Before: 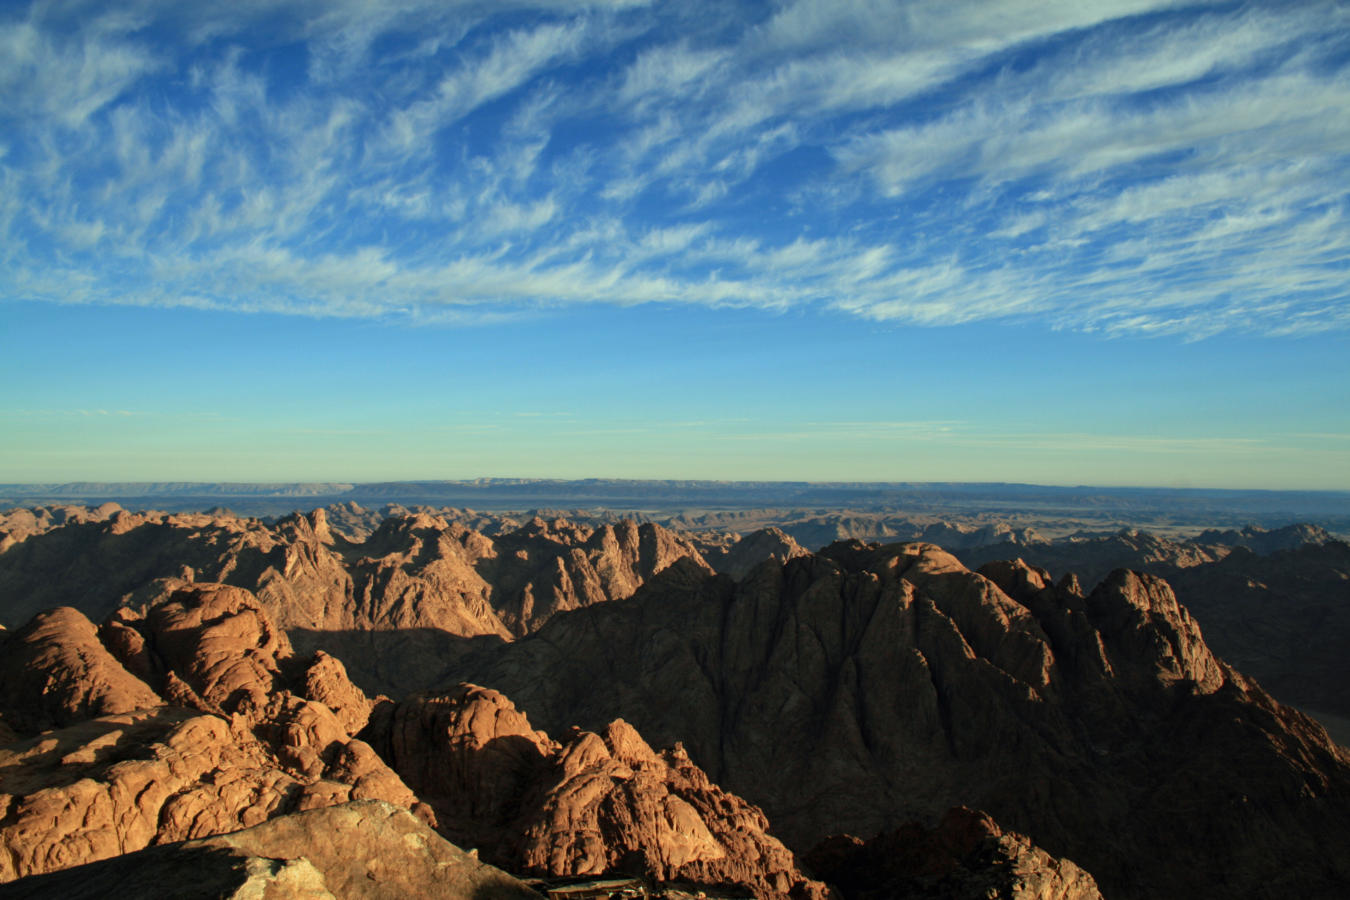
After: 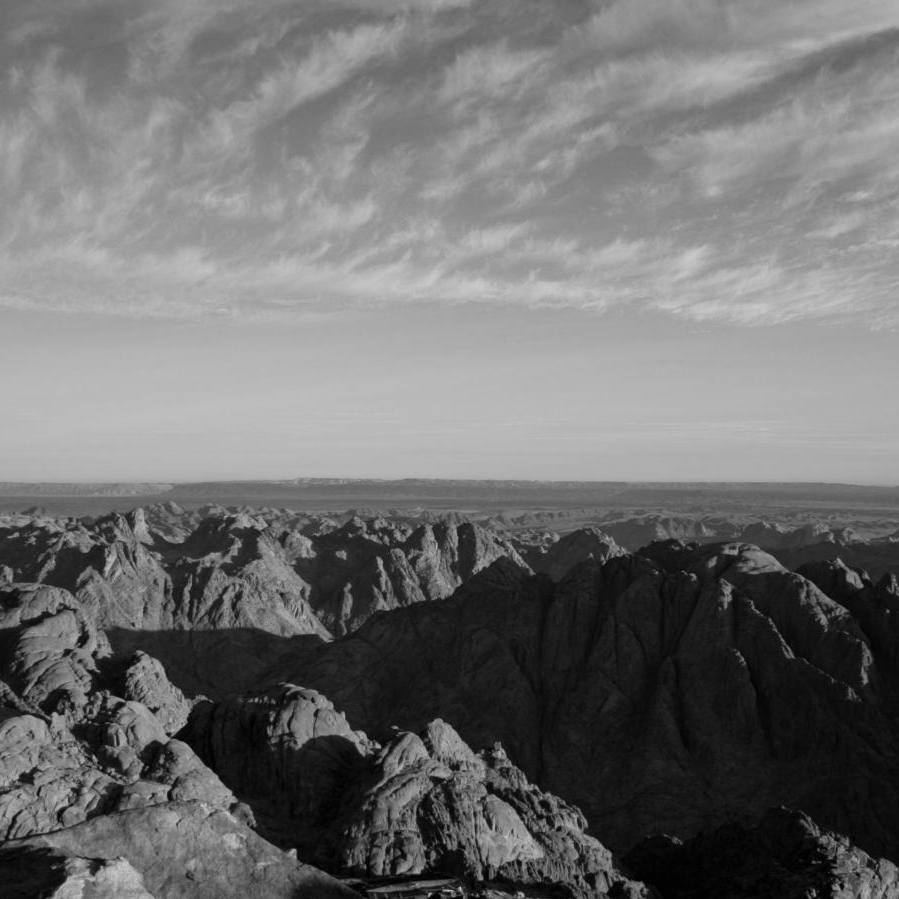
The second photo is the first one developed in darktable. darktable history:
color calibration: output gray [0.22, 0.42, 0.37, 0], gray › normalize channels true, illuminant same as pipeline (D50), adaptation XYZ, x 0.346, y 0.359, gamut compression 0
crop and rotate: left 13.409%, right 19.924%
